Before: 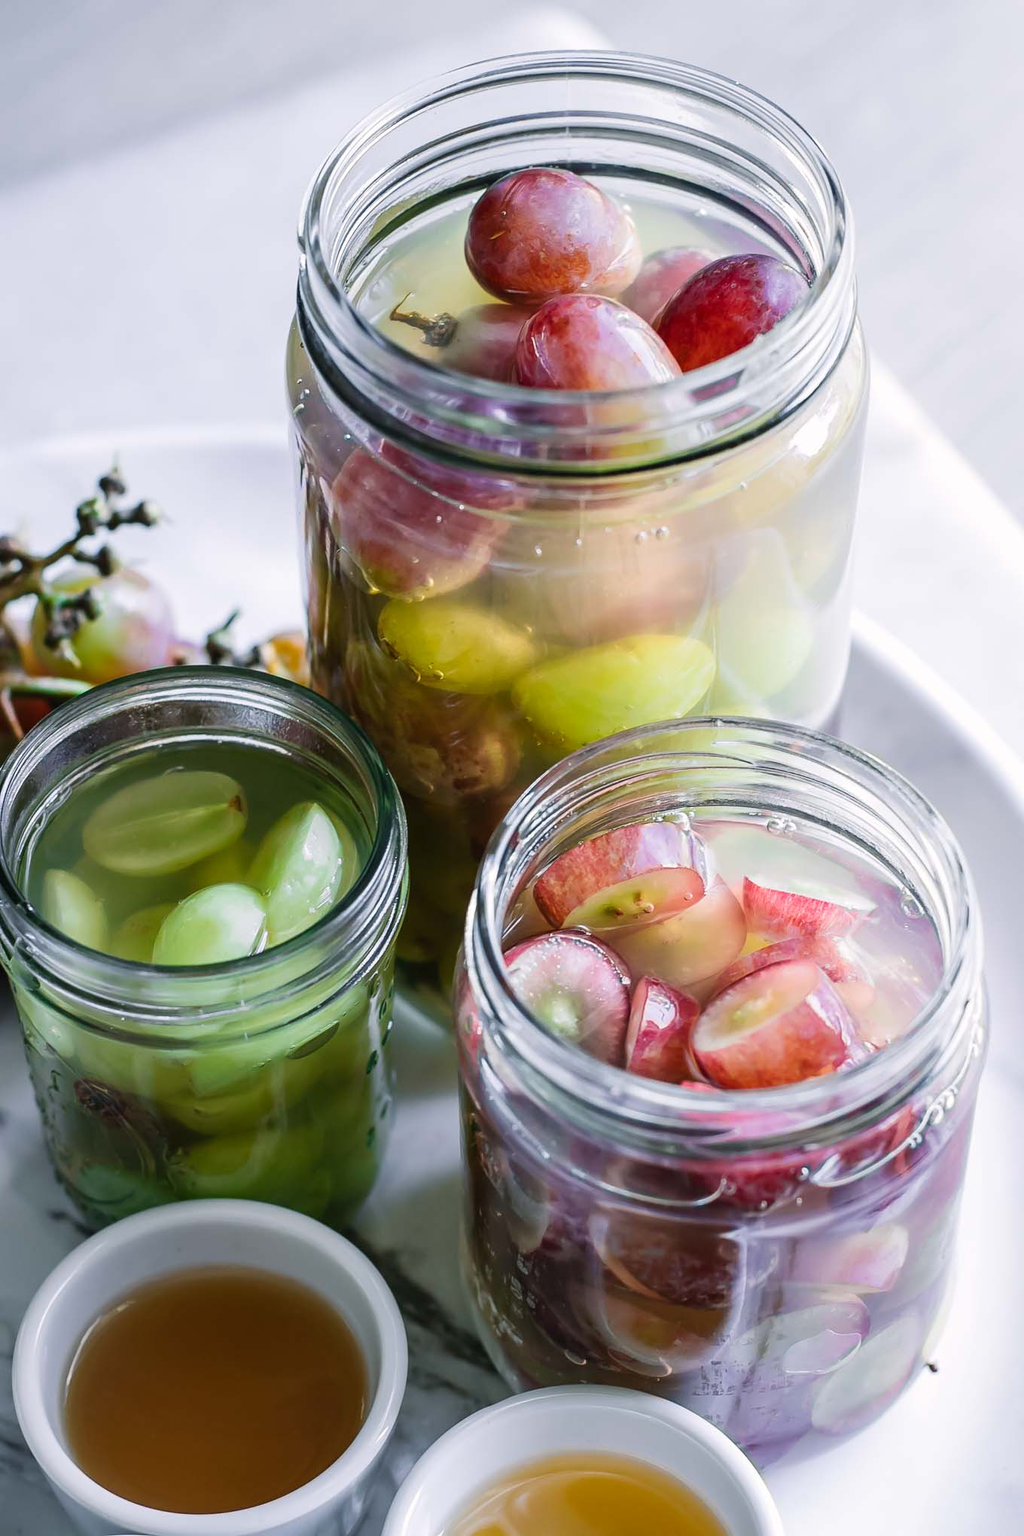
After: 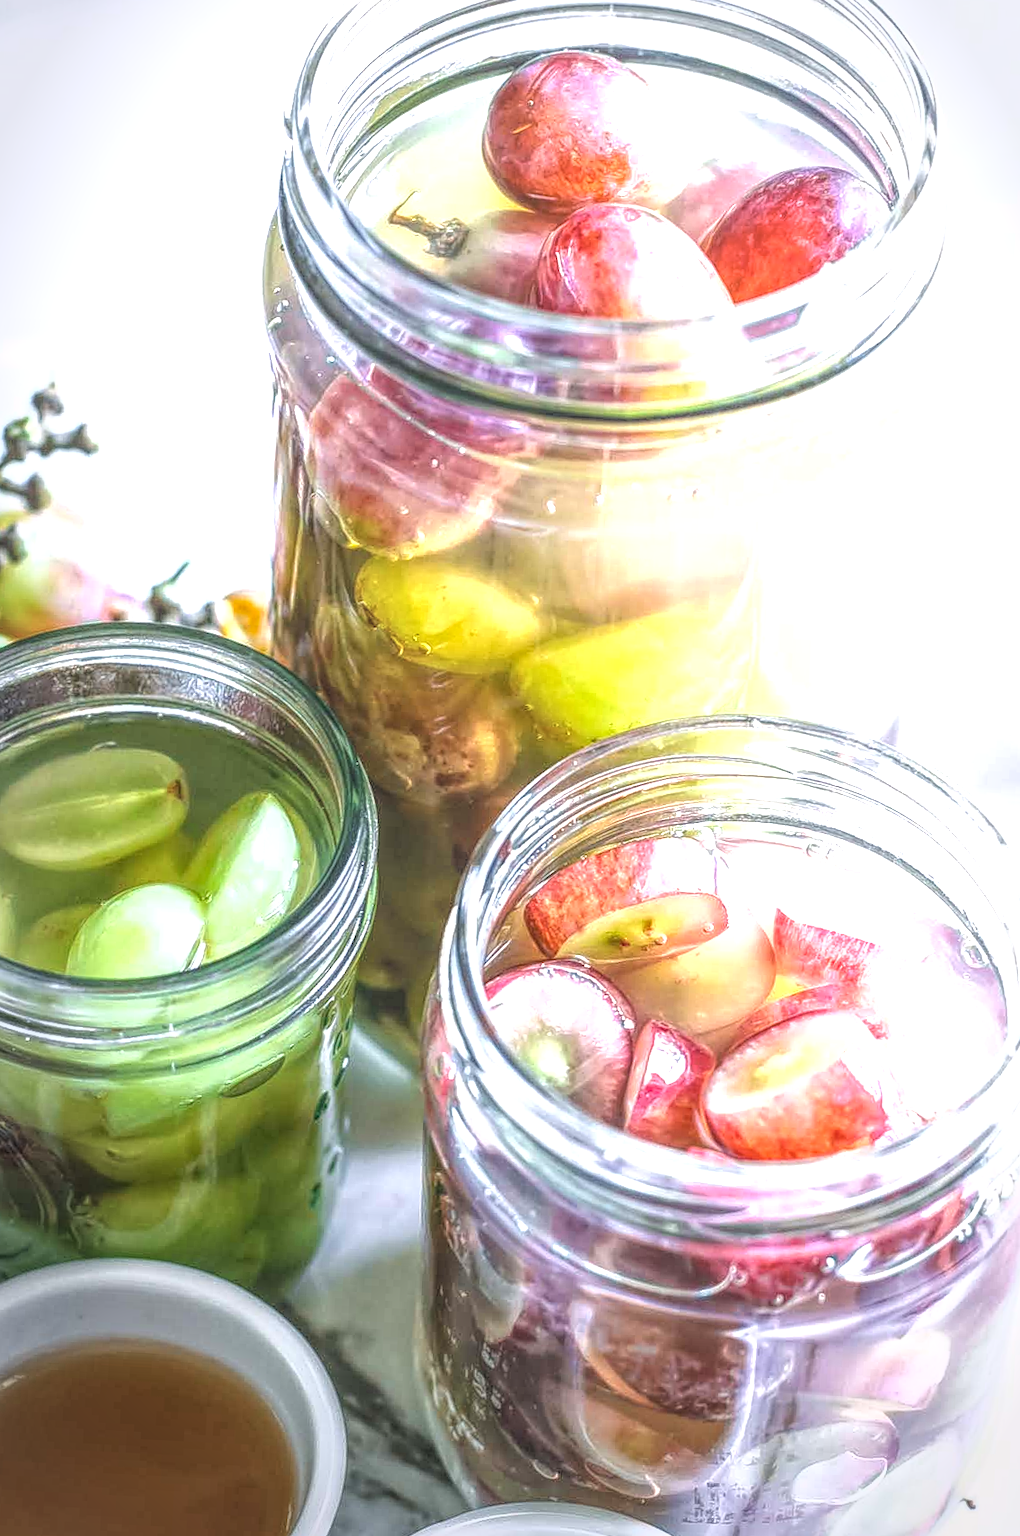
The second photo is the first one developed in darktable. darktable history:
sharpen: amount 0.207
exposure: black level correction 0, exposure 0.693 EV, compensate highlight preservation false
crop and rotate: angle -2.95°, left 5.39%, top 5.158%, right 4.613%, bottom 4.575%
tone equalizer: -8 EV -0.443 EV, -7 EV -0.42 EV, -6 EV -0.326 EV, -5 EV -0.234 EV, -3 EV 0.204 EV, -2 EV 0.35 EV, -1 EV 0.402 EV, +0 EV 0.403 EV
vignetting: brightness -0.415, saturation -0.29, automatic ratio true
local contrast: highlights 20%, shadows 29%, detail 200%, midtone range 0.2
